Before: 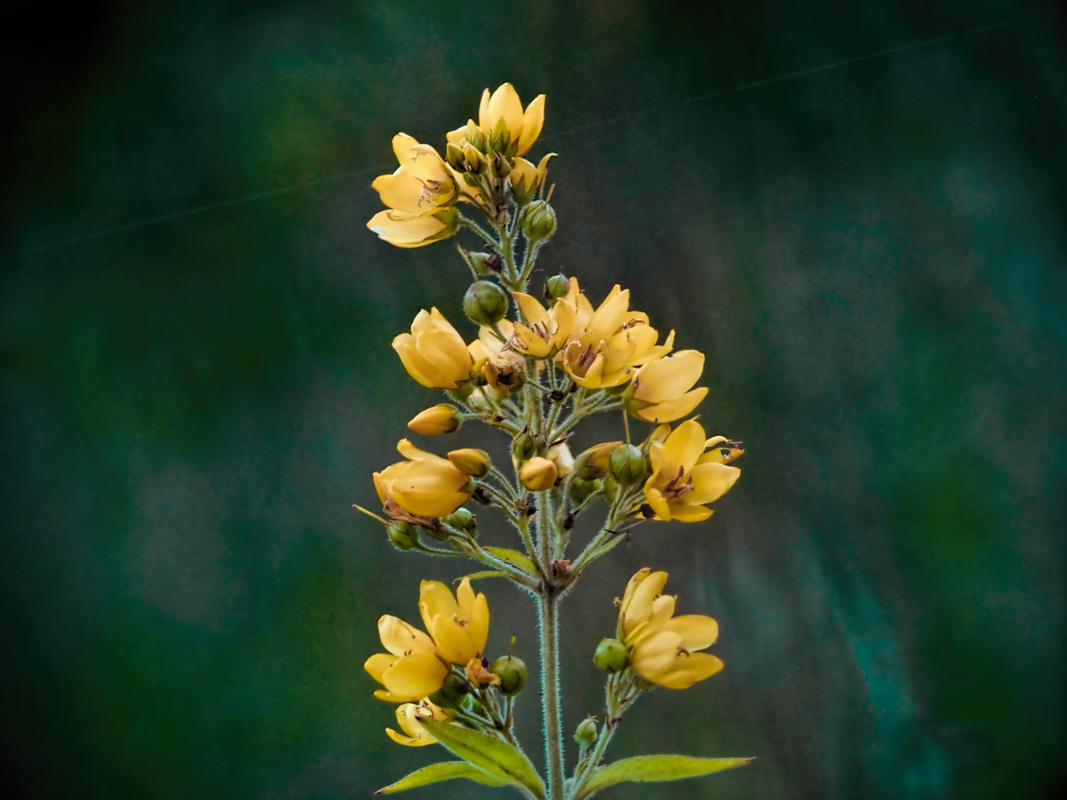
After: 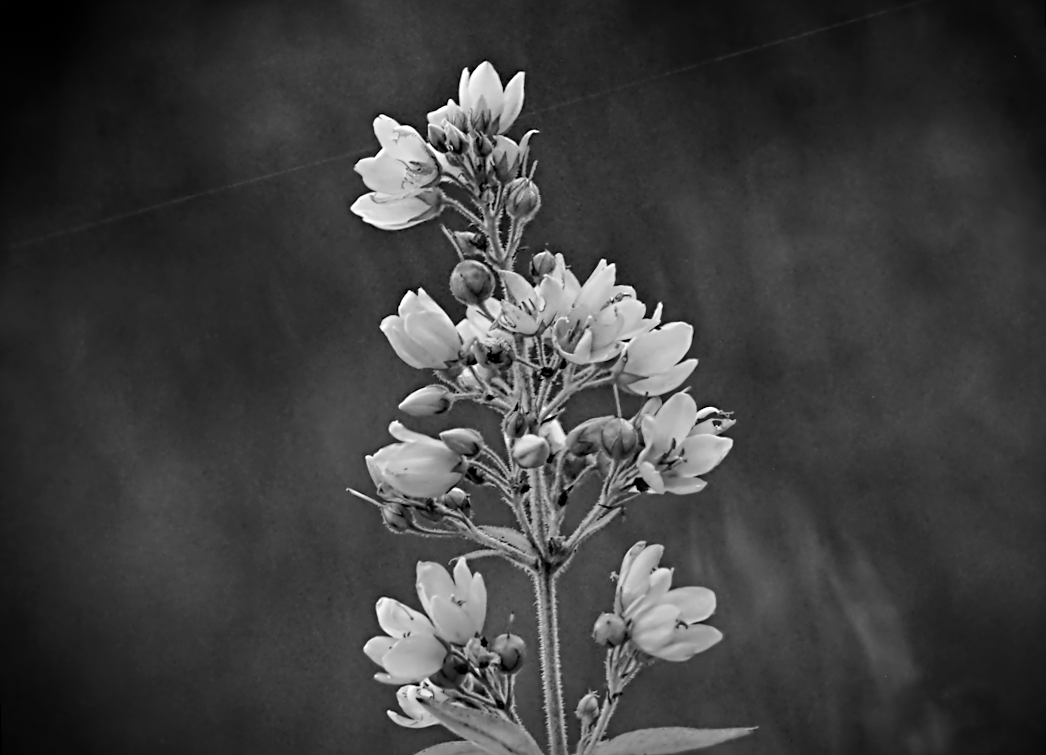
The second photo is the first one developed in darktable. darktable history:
sharpen: radius 4
monochrome: on, module defaults
rotate and perspective: rotation -2°, crop left 0.022, crop right 0.978, crop top 0.049, crop bottom 0.951
vignetting: automatic ratio true
color balance rgb: perceptual saturation grading › global saturation 25%, perceptual brilliance grading › mid-tones 10%, perceptual brilliance grading › shadows 15%, global vibrance 20%
